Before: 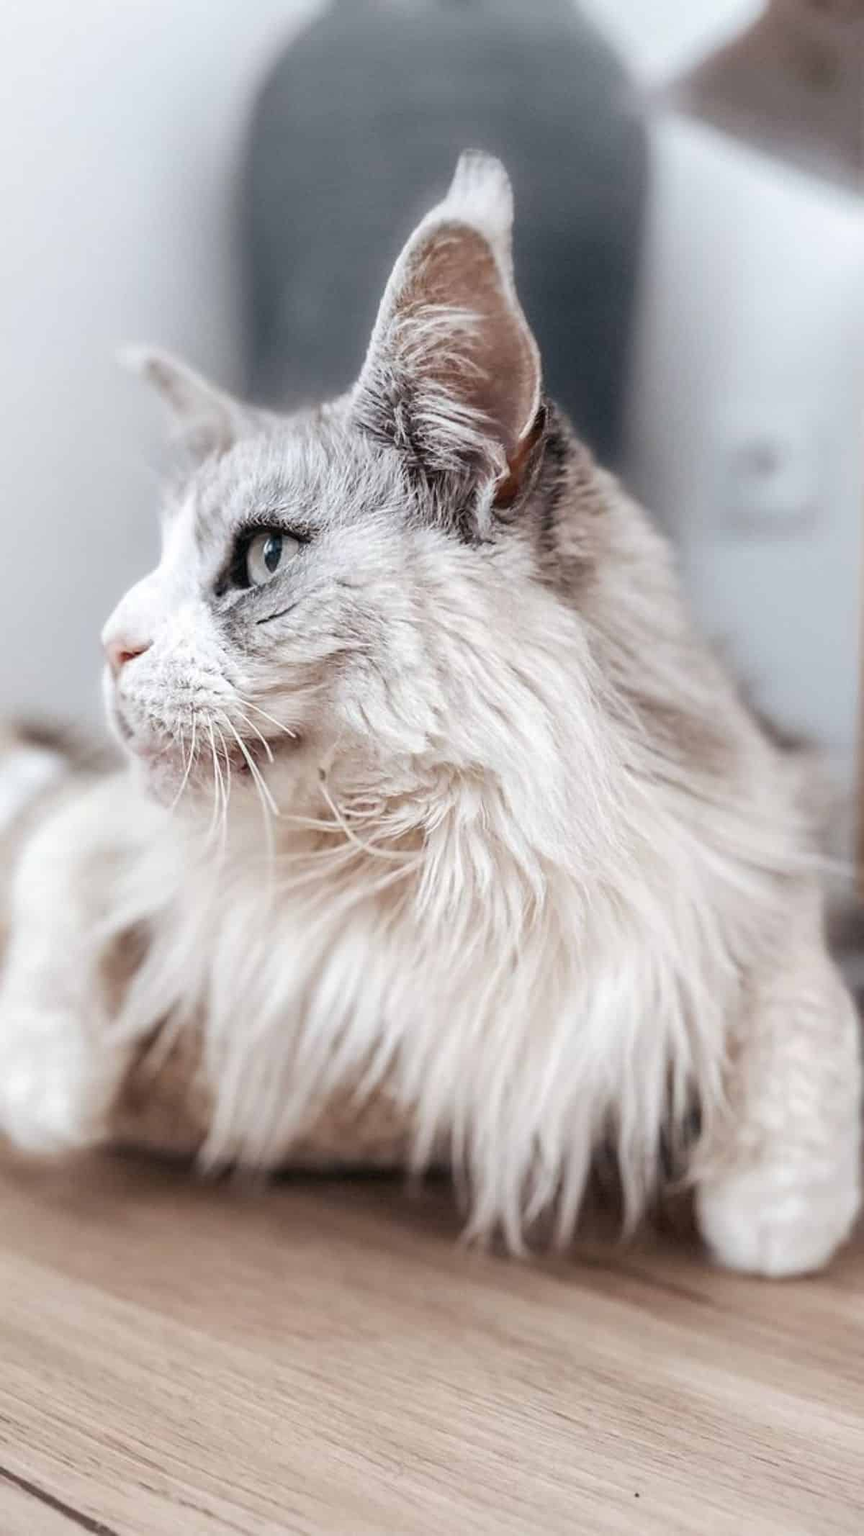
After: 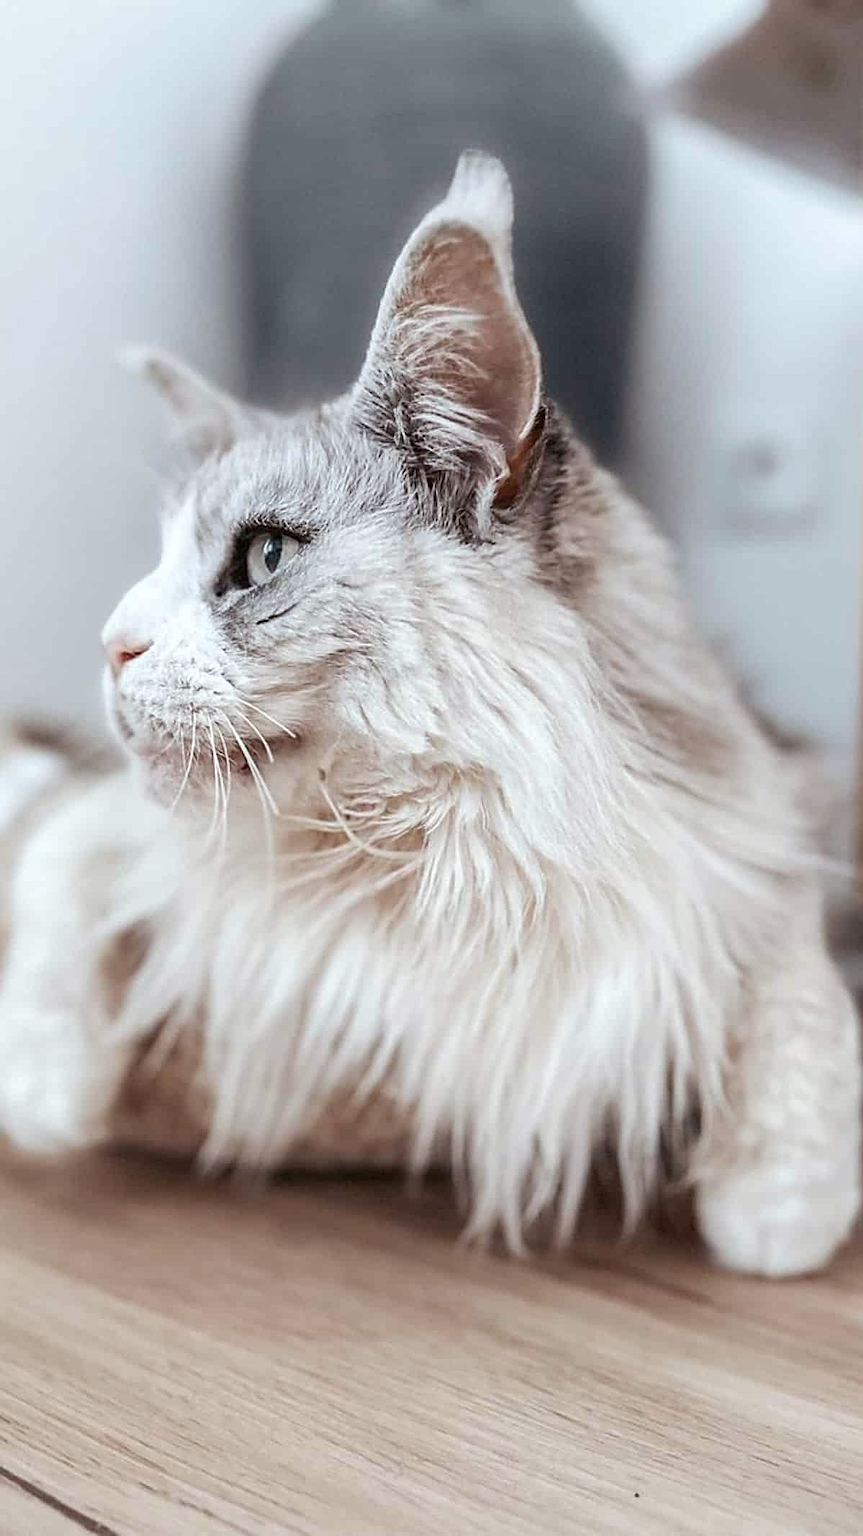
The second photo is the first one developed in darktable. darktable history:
sharpen: on, module defaults
color correction: highlights a* -2.73, highlights b* -2.09, shadows a* 2.41, shadows b* 2.73
